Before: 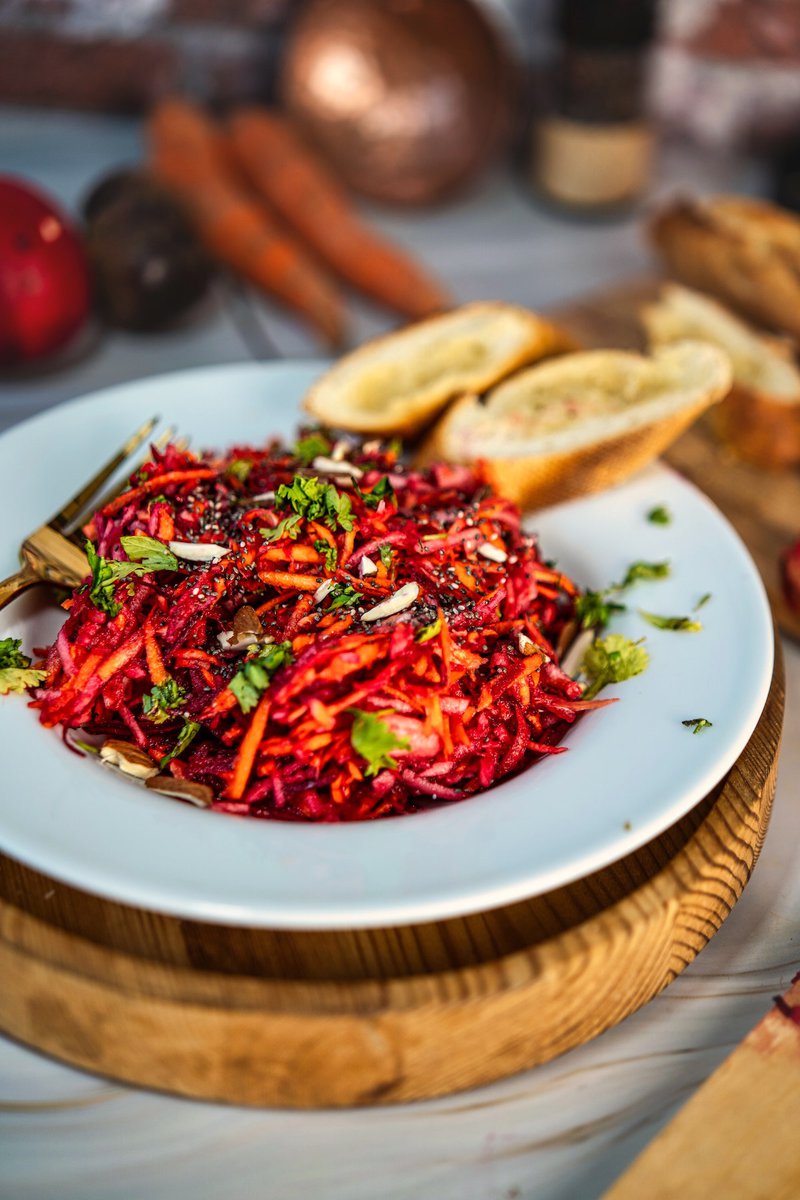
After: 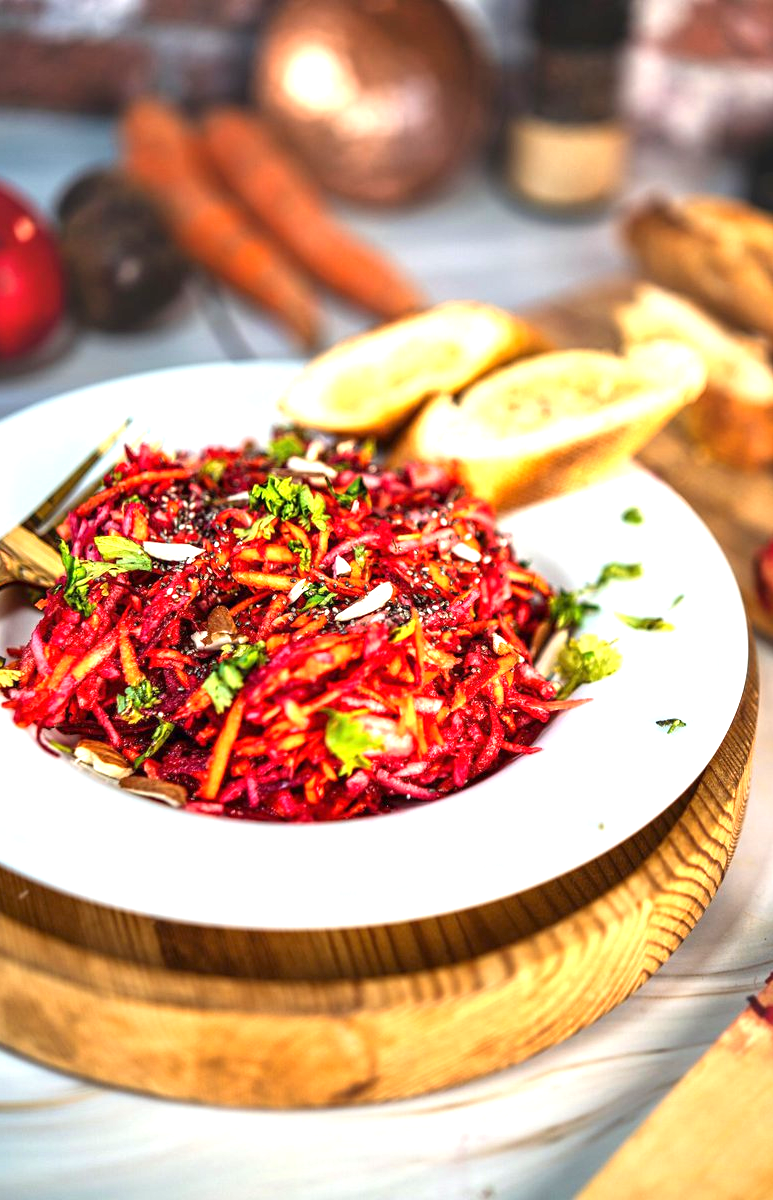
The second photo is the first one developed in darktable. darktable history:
crop and rotate: left 3.316%
exposure: exposure 1.225 EV, compensate highlight preservation false
